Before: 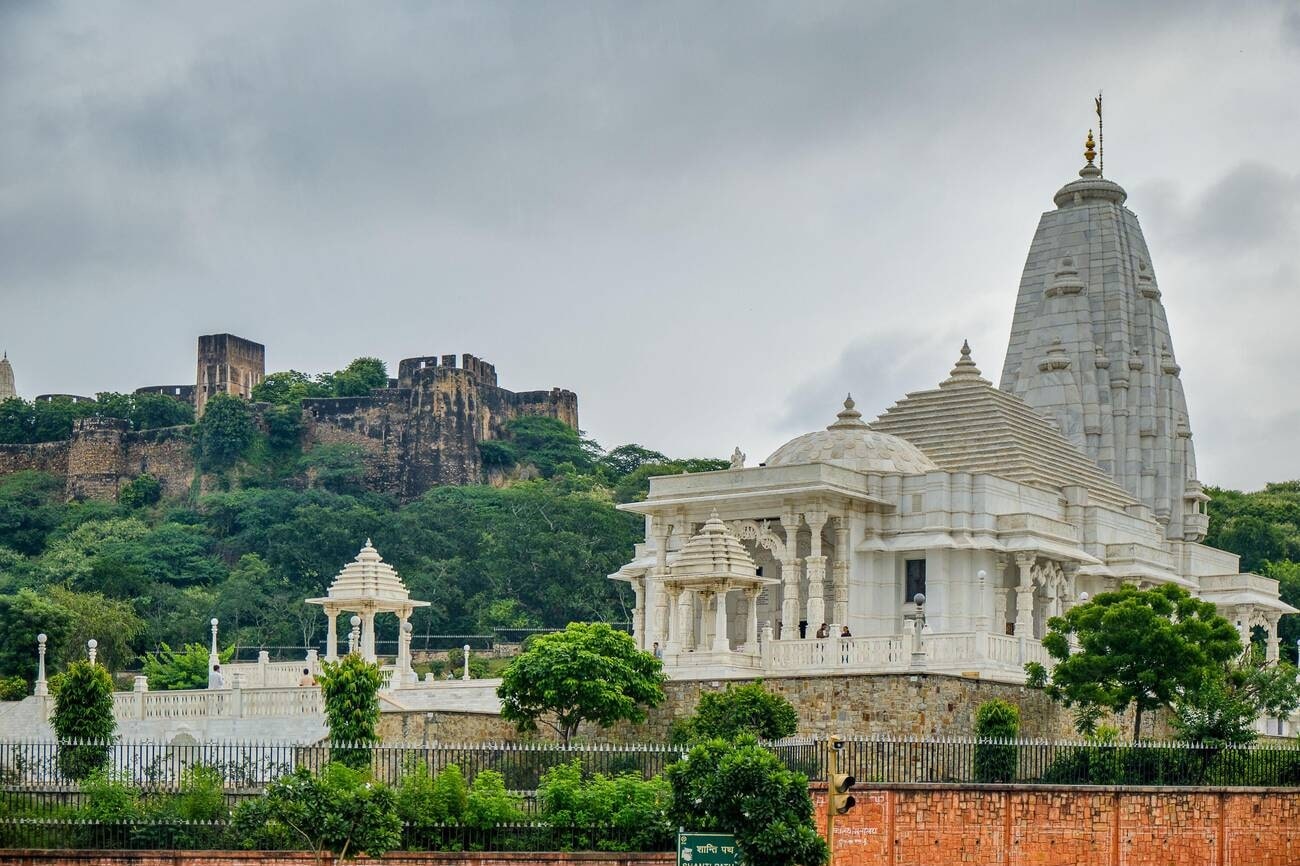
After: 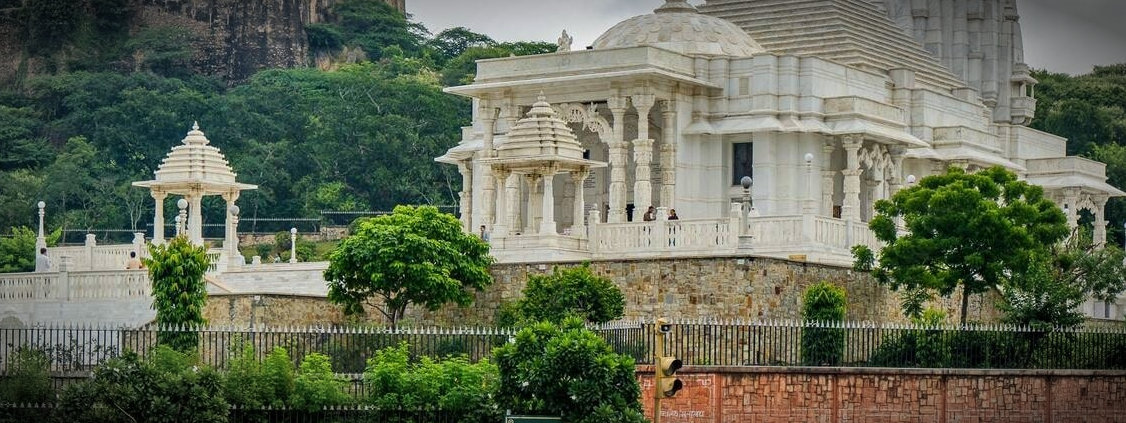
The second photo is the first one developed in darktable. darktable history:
crop and rotate: left 13.321%, top 48.191%, bottom 2.88%
vignetting: brightness -0.822, automatic ratio true
